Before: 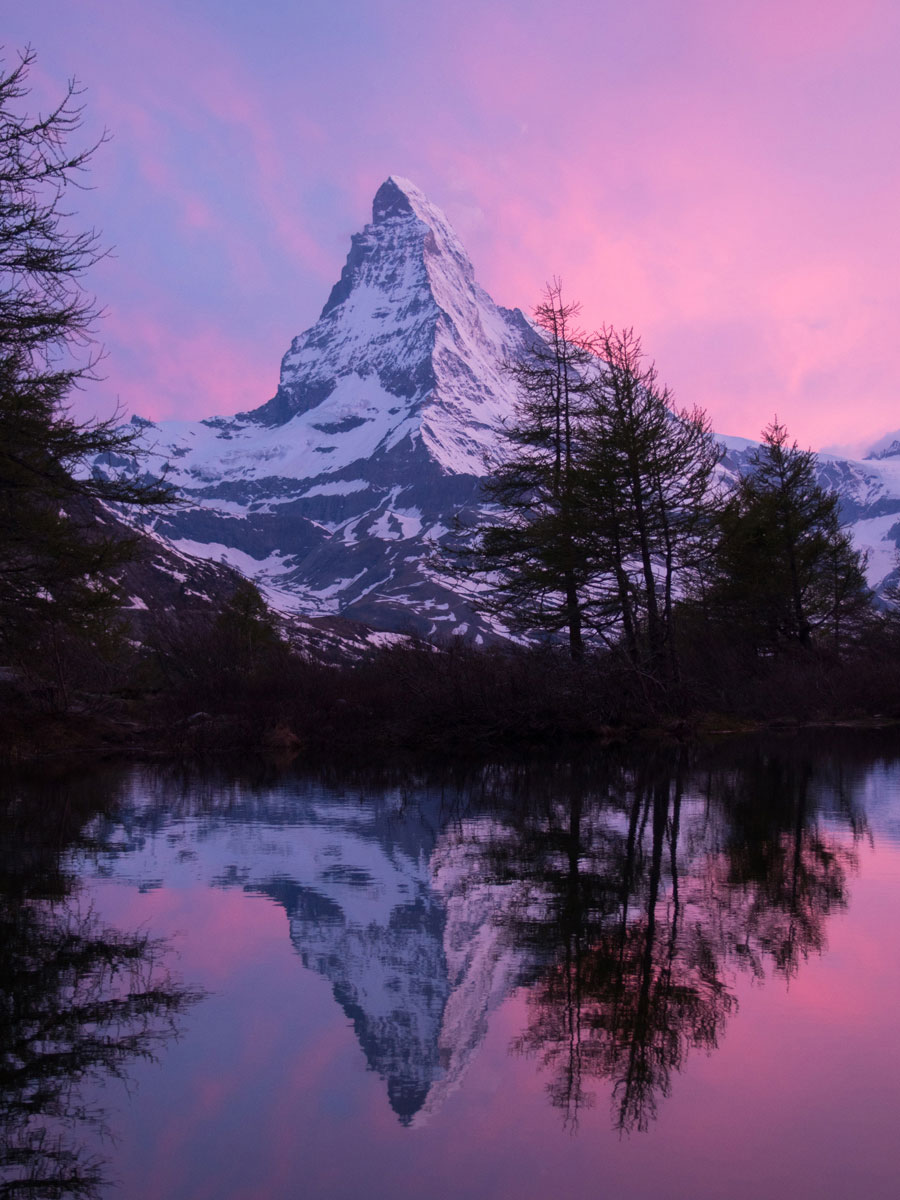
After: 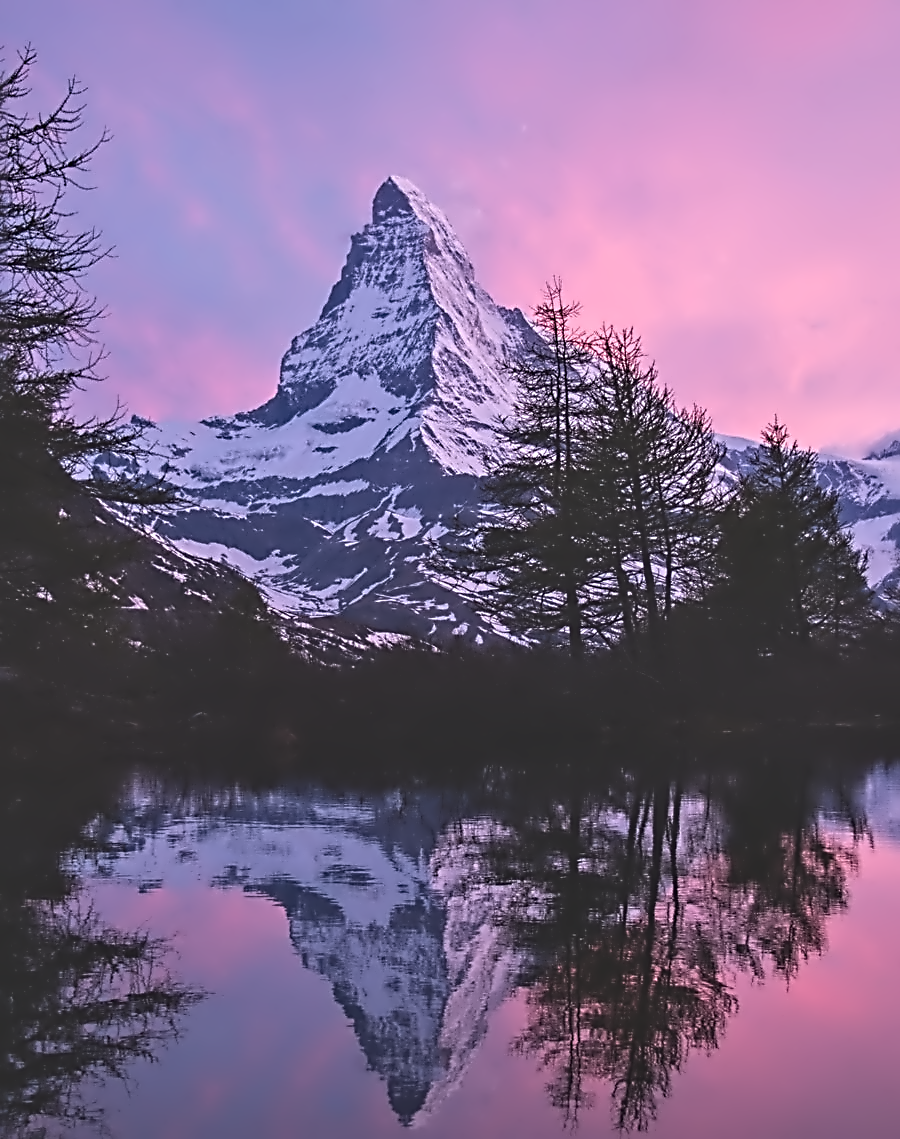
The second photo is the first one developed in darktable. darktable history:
local contrast: on, module defaults
contrast equalizer: y [[0.5, 0.542, 0.583, 0.625, 0.667, 0.708], [0.5 ×6], [0.5 ×6], [0, 0.033, 0.067, 0.1, 0.133, 0.167], [0, 0.05, 0.1, 0.15, 0.2, 0.25]]
crop and rotate: top 0.001%, bottom 5.019%
exposure: black level correction -0.028, compensate exposure bias true, compensate highlight preservation false
sharpen: radius 2.841, amount 0.72
